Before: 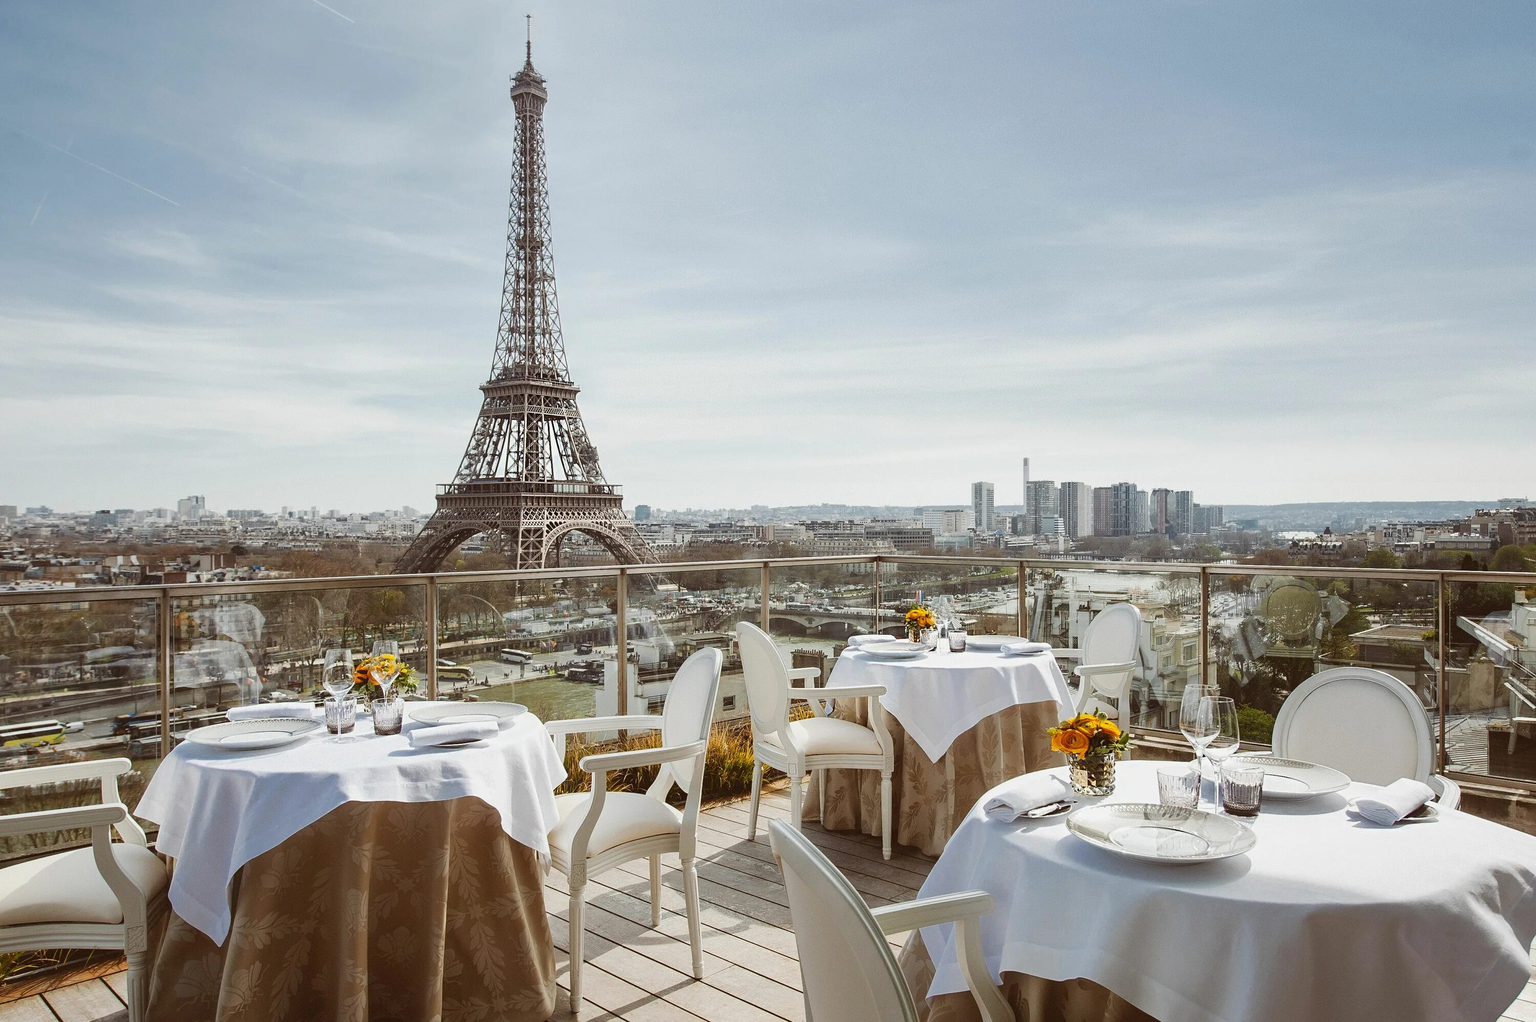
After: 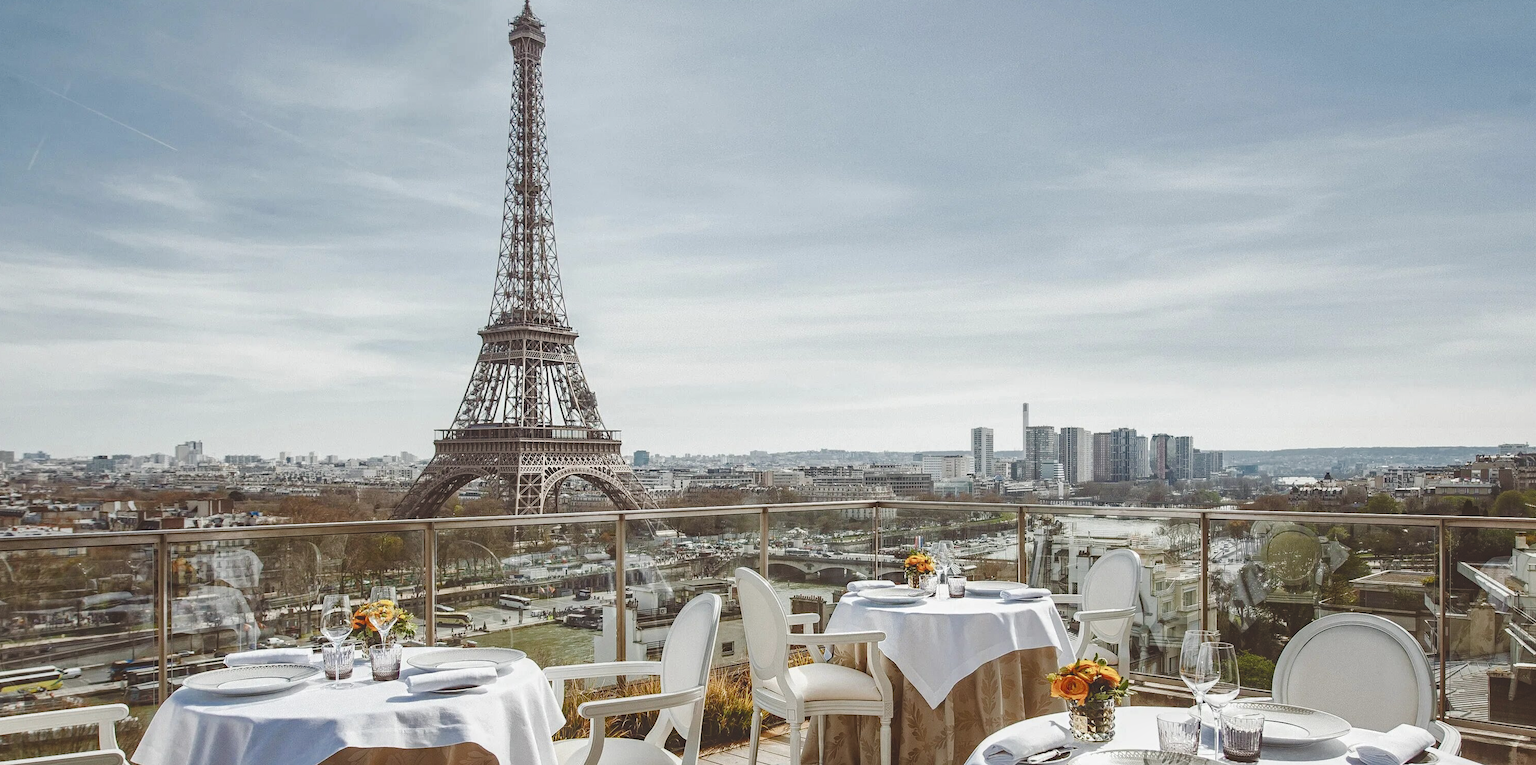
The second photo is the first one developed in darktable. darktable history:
crop: left 0.224%, top 5.488%, bottom 19.74%
color balance rgb: shadows lift › chroma 2.024%, shadows lift › hue 247.13°, perceptual saturation grading › global saturation 20%, perceptual saturation grading › highlights -50.519%, perceptual saturation grading › shadows 30.093%
local contrast: on, module defaults
haze removal: compatibility mode true, adaptive false
exposure: black level correction -0.021, exposure -0.036 EV, compensate exposure bias true, compensate highlight preservation false
